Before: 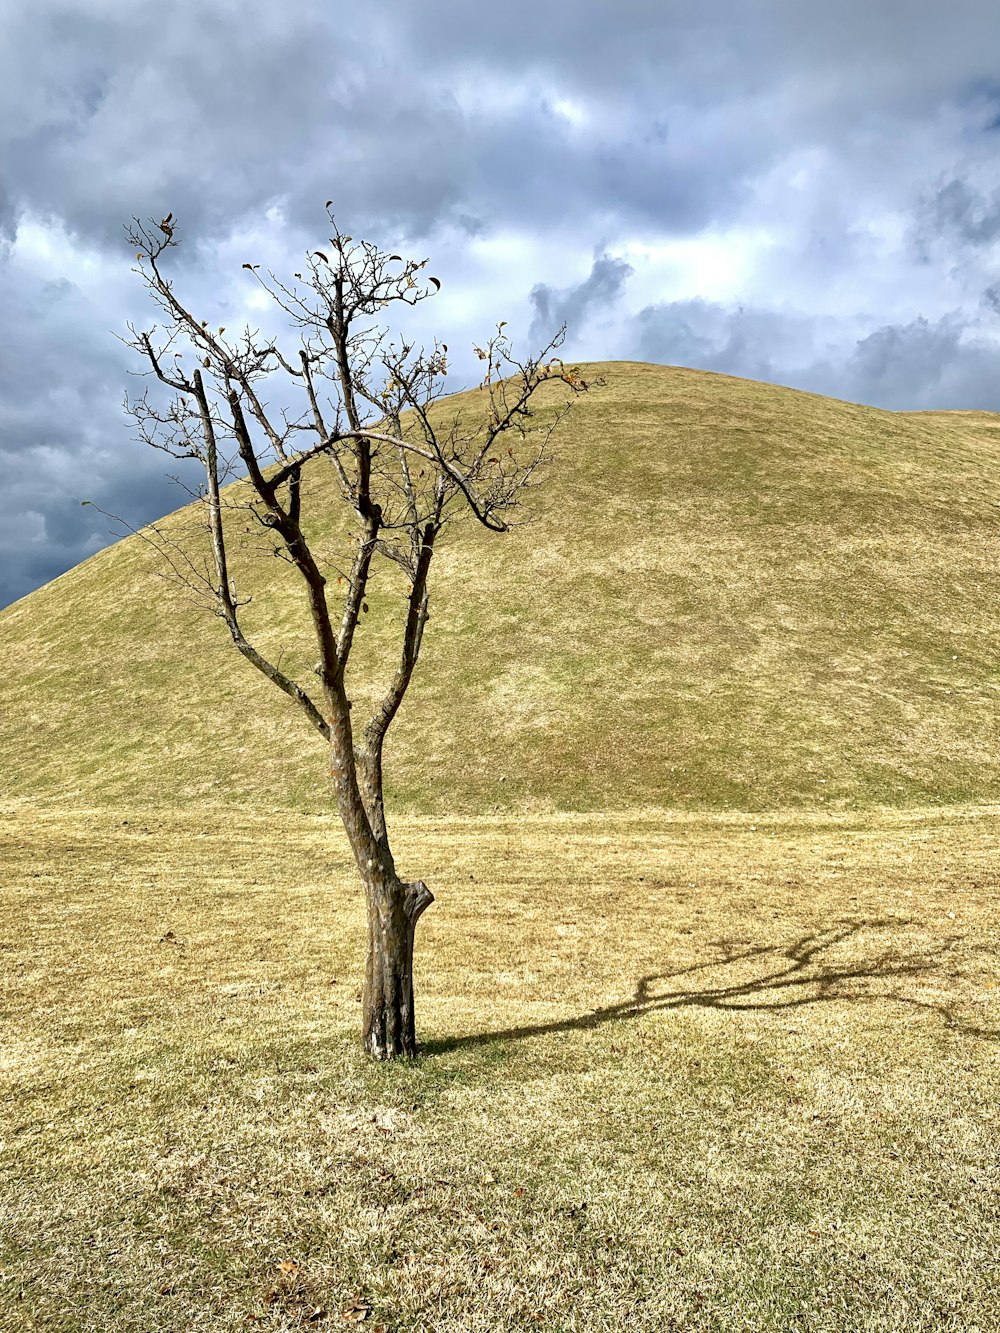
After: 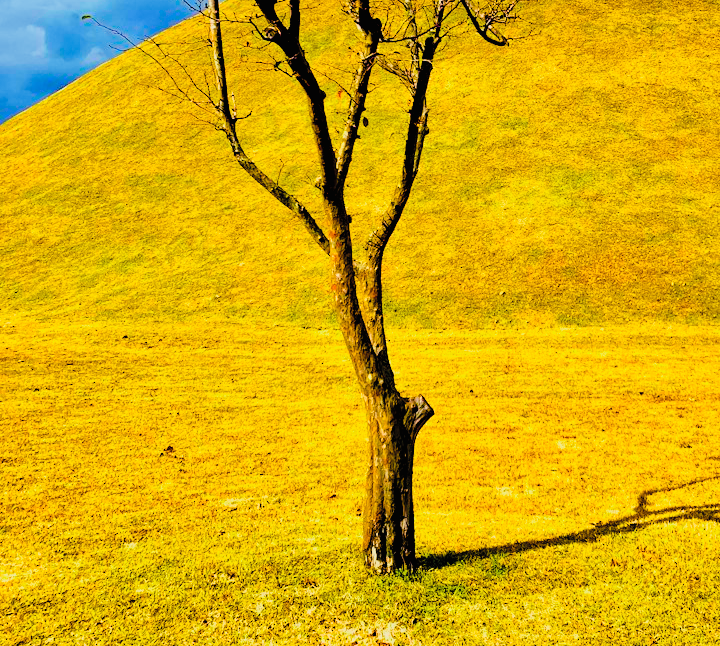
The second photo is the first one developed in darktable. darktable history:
crop: top 36.498%, right 27.964%, bottom 14.995%
color balance rgb: shadows lift › luminance -21.66%, shadows lift › chroma 8.98%, shadows lift › hue 283.37°, power › chroma 1.05%, power › hue 25.59°, highlights gain › luminance 6.08%, highlights gain › chroma 2.55%, highlights gain › hue 90°, global offset › luminance -0.87%, perceptual saturation grading › global saturation 25%, perceptual saturation grading › highlights -28.39%, perceptual saturation grading › shadows 33.98%
filmic rgb: black relative exposure -5 EV, hardness 2.88, contrast 1.3, highlights saturation mix -10%
color balance: input saturation 134.34%, contrast -10.04%, contrast fulcrum 19.67%, output saturation 133.51%
contrast brightness saturation: contrast 0.07, brightness 0.18, saturation 0.4
exposure: compensate highlight preservation false
